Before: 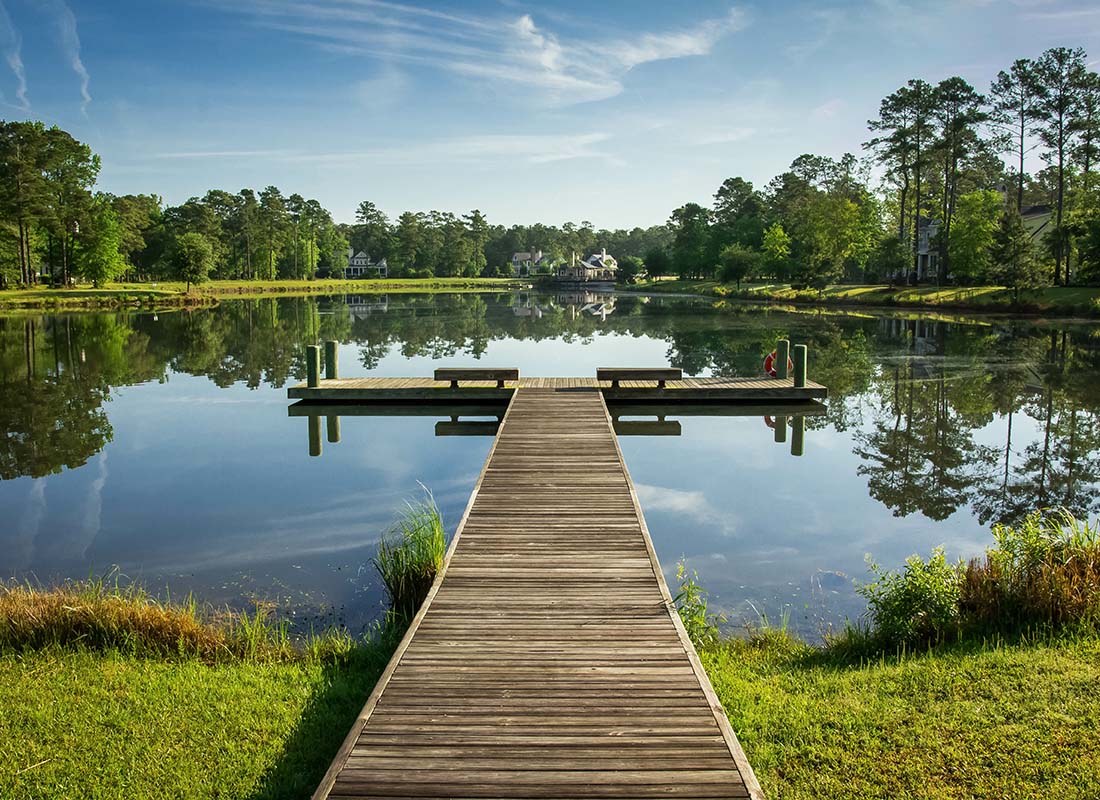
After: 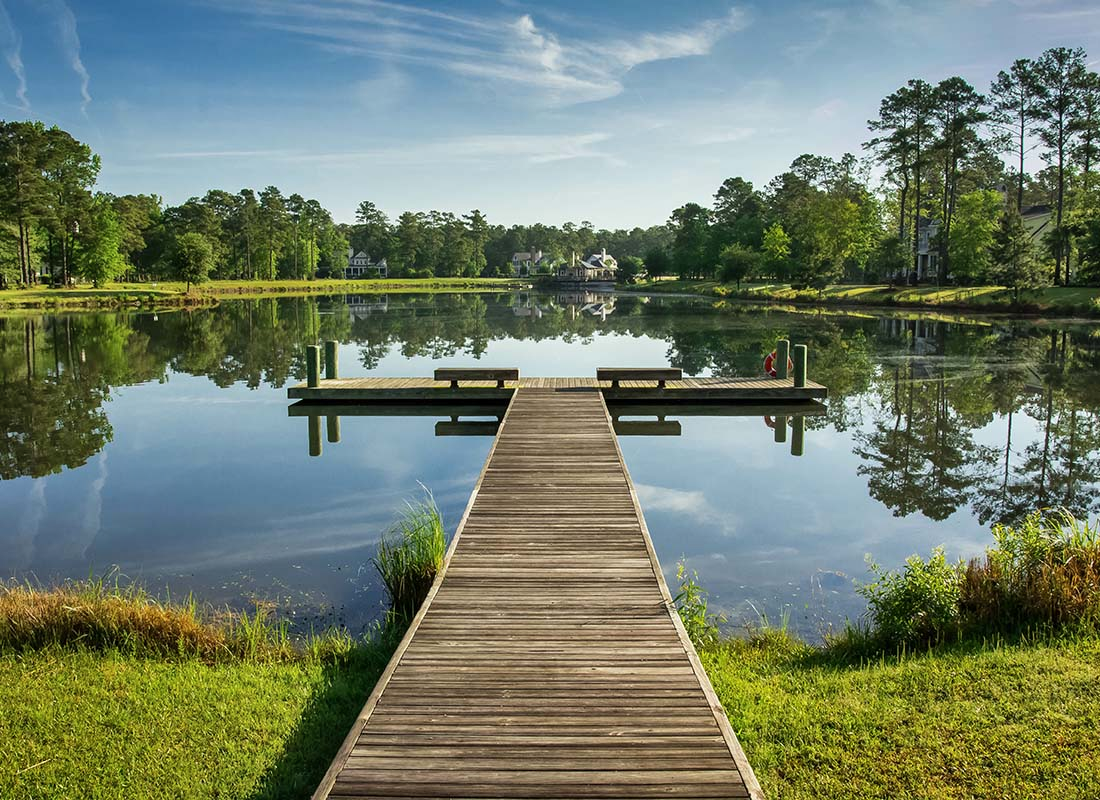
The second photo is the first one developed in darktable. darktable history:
shadows and highlights: shadows 76.2, highlights -60.58, soften with gaussian
